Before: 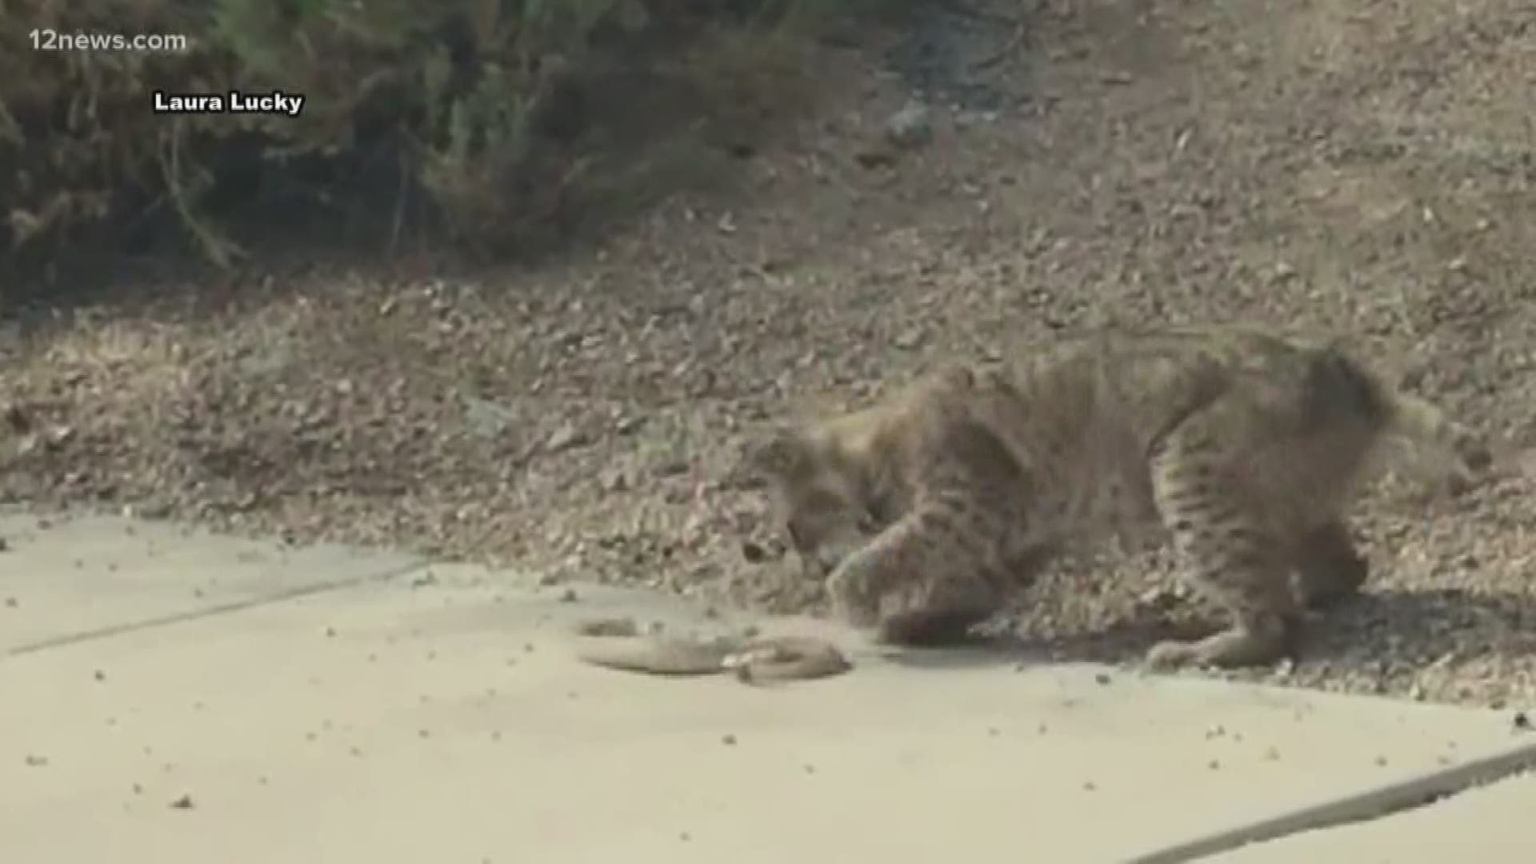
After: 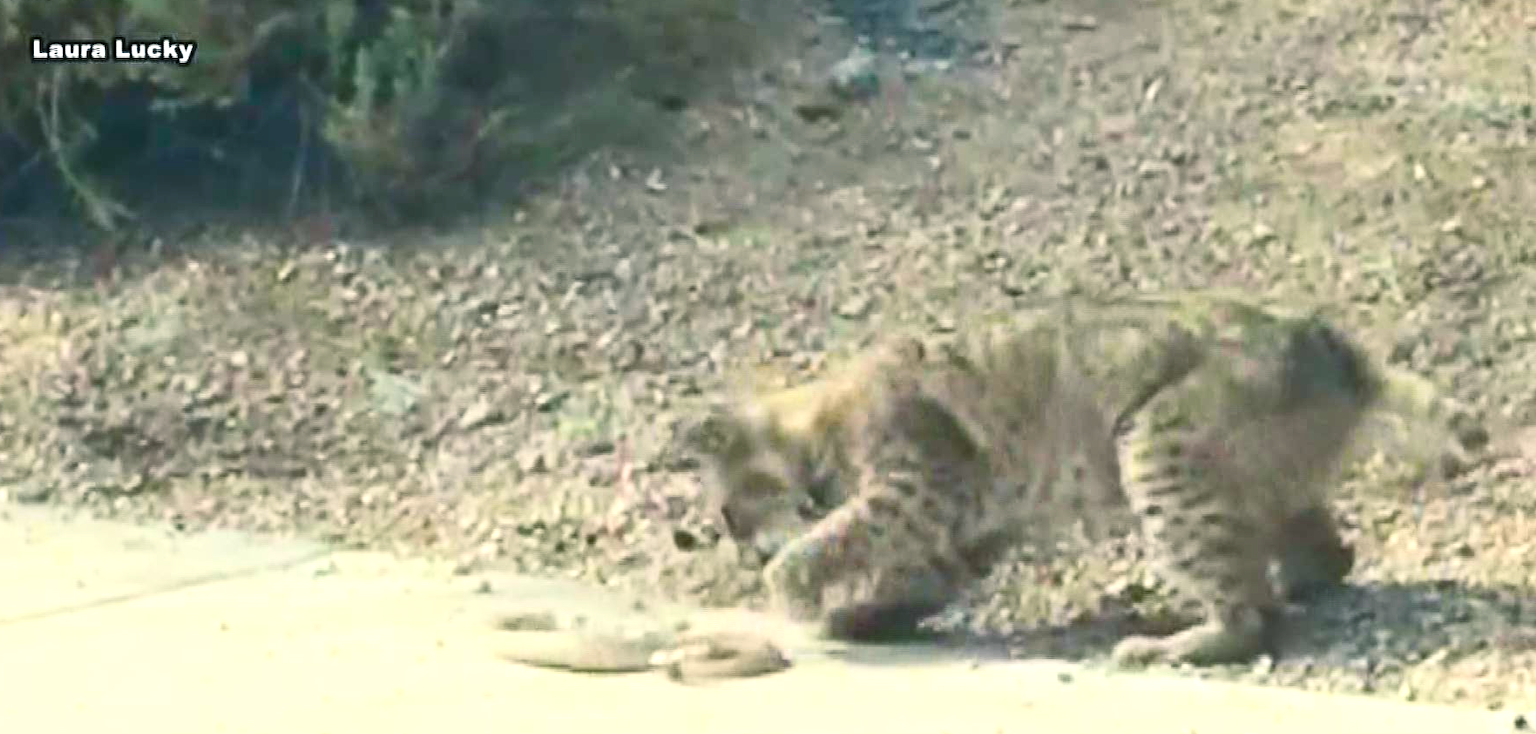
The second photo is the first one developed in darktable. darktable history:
crop: left 8.128%, top 6.622%, bottom 15.23%
contrast brightness saturation: contrast 0.237, brightness 0.09
color balance rgb: shadows lift › chroma 5.335%, shadows lift › hue 237.74°, linear chroma grading › global chroma 9.946%, perceptual saturation grading › global saturation 34.935%, perceptual saturation grading › highlights -29.911%, perceptual saturation grading › shadows 34.596%, perceptual brilliance grading › global brilliance 29.973%, global vibrance 11.427%, contrast 5.052%
